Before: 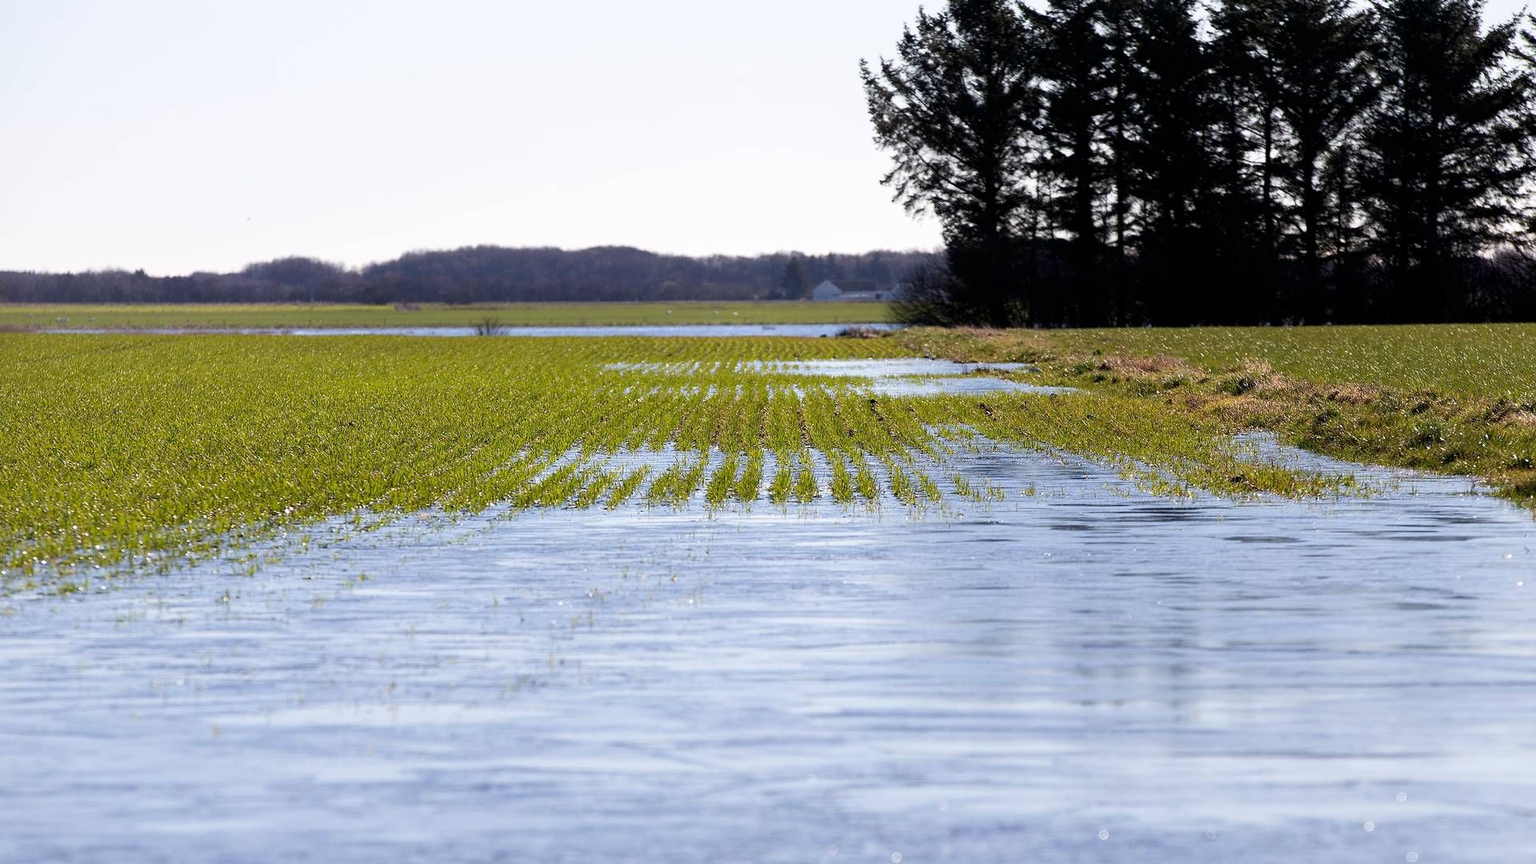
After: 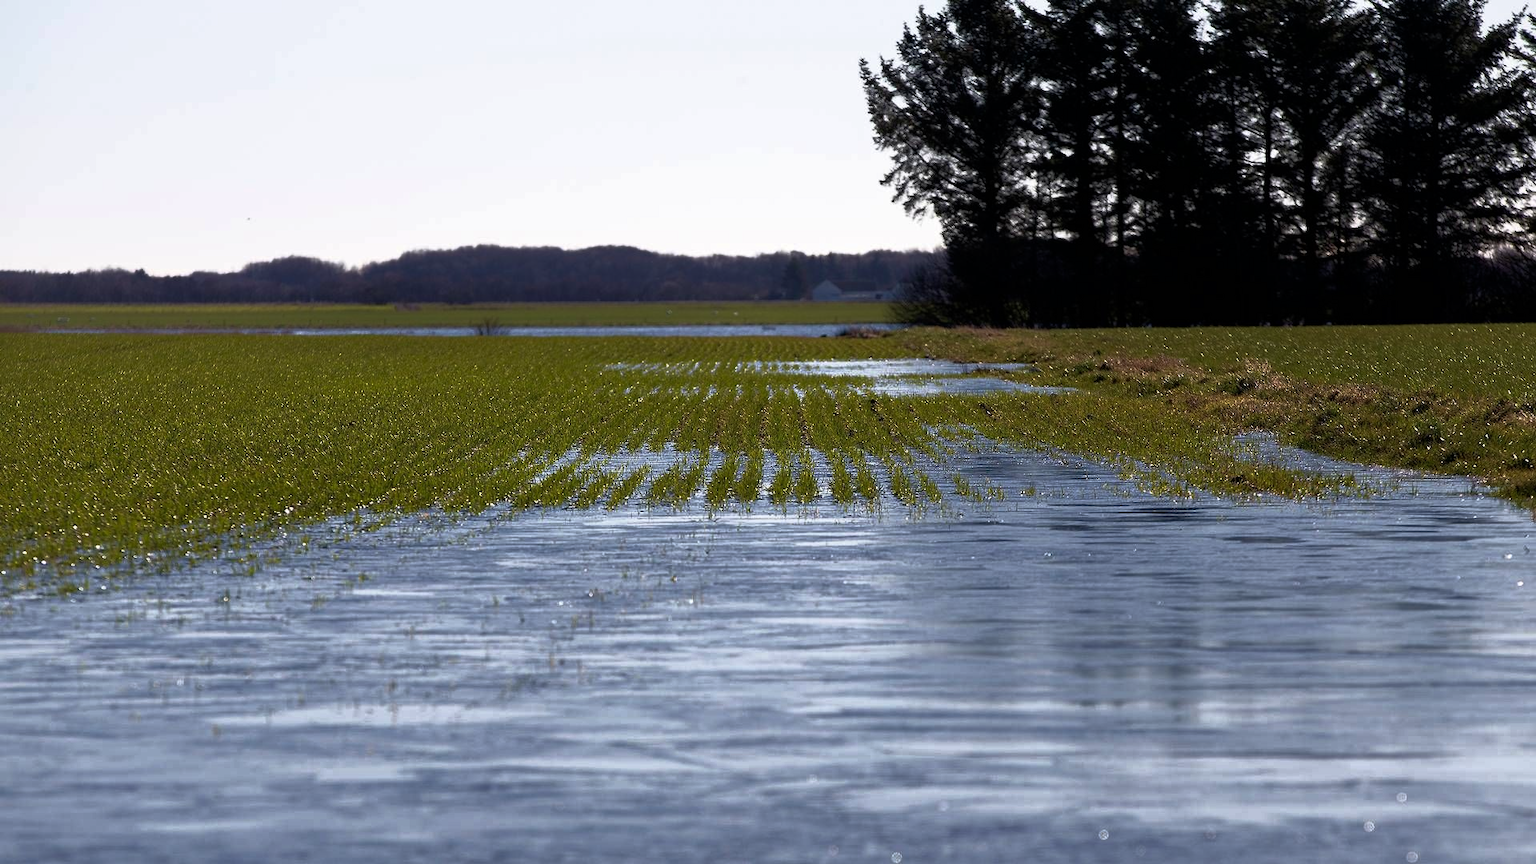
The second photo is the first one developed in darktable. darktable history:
base curve: curves: ch0 [(0, 0) (0.564, 0.291) (0.802, 0.731) (1, 1)]
velvia: on, module defaults
